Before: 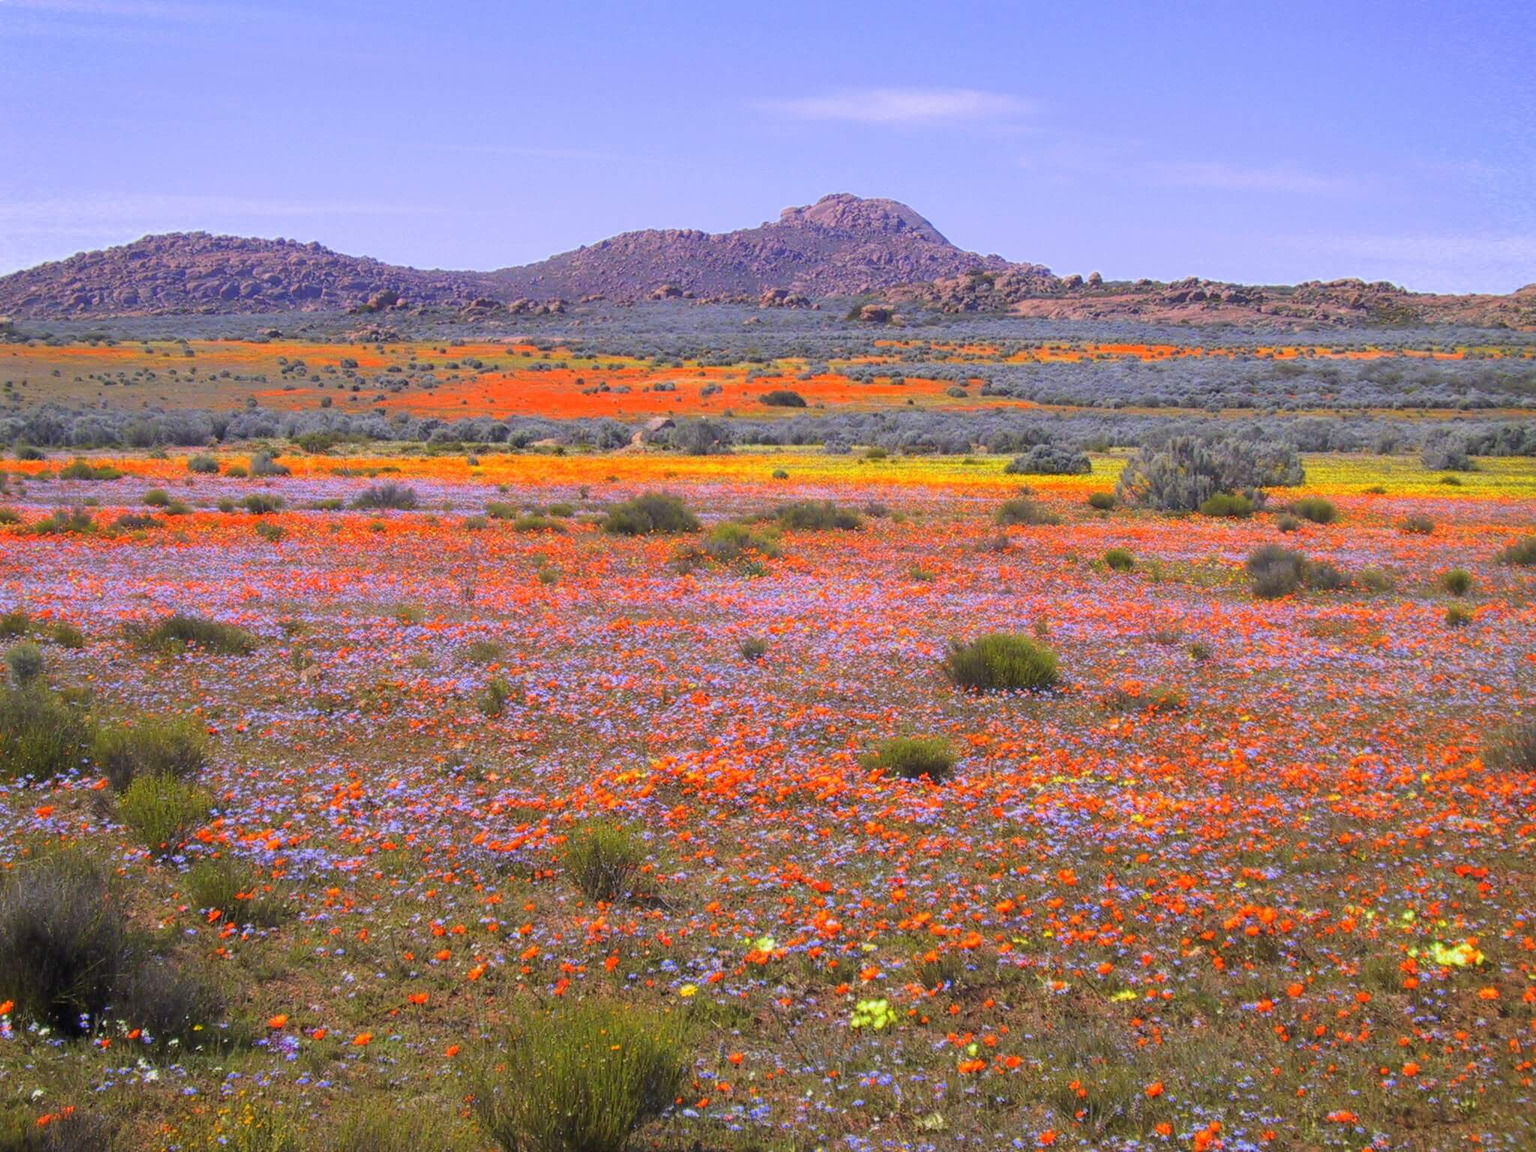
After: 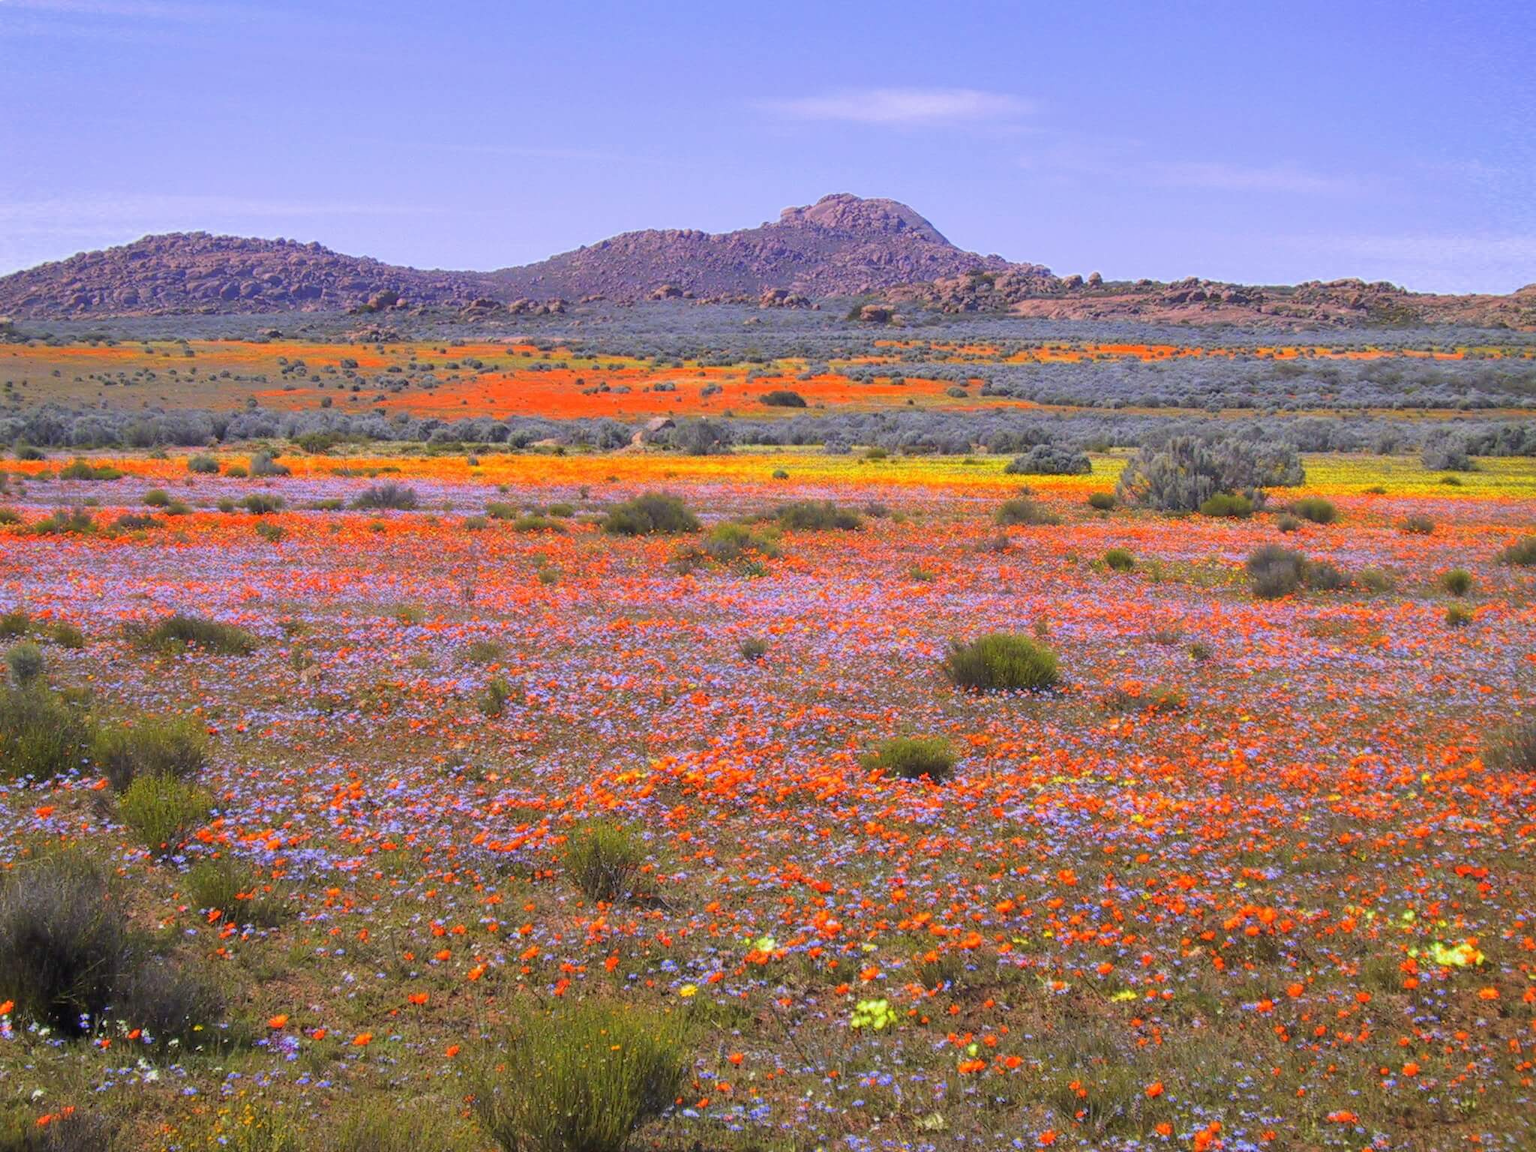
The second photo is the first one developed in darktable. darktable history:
shadows and highlights: shadows 37.39, highlights -26.77, soften with gaussian
